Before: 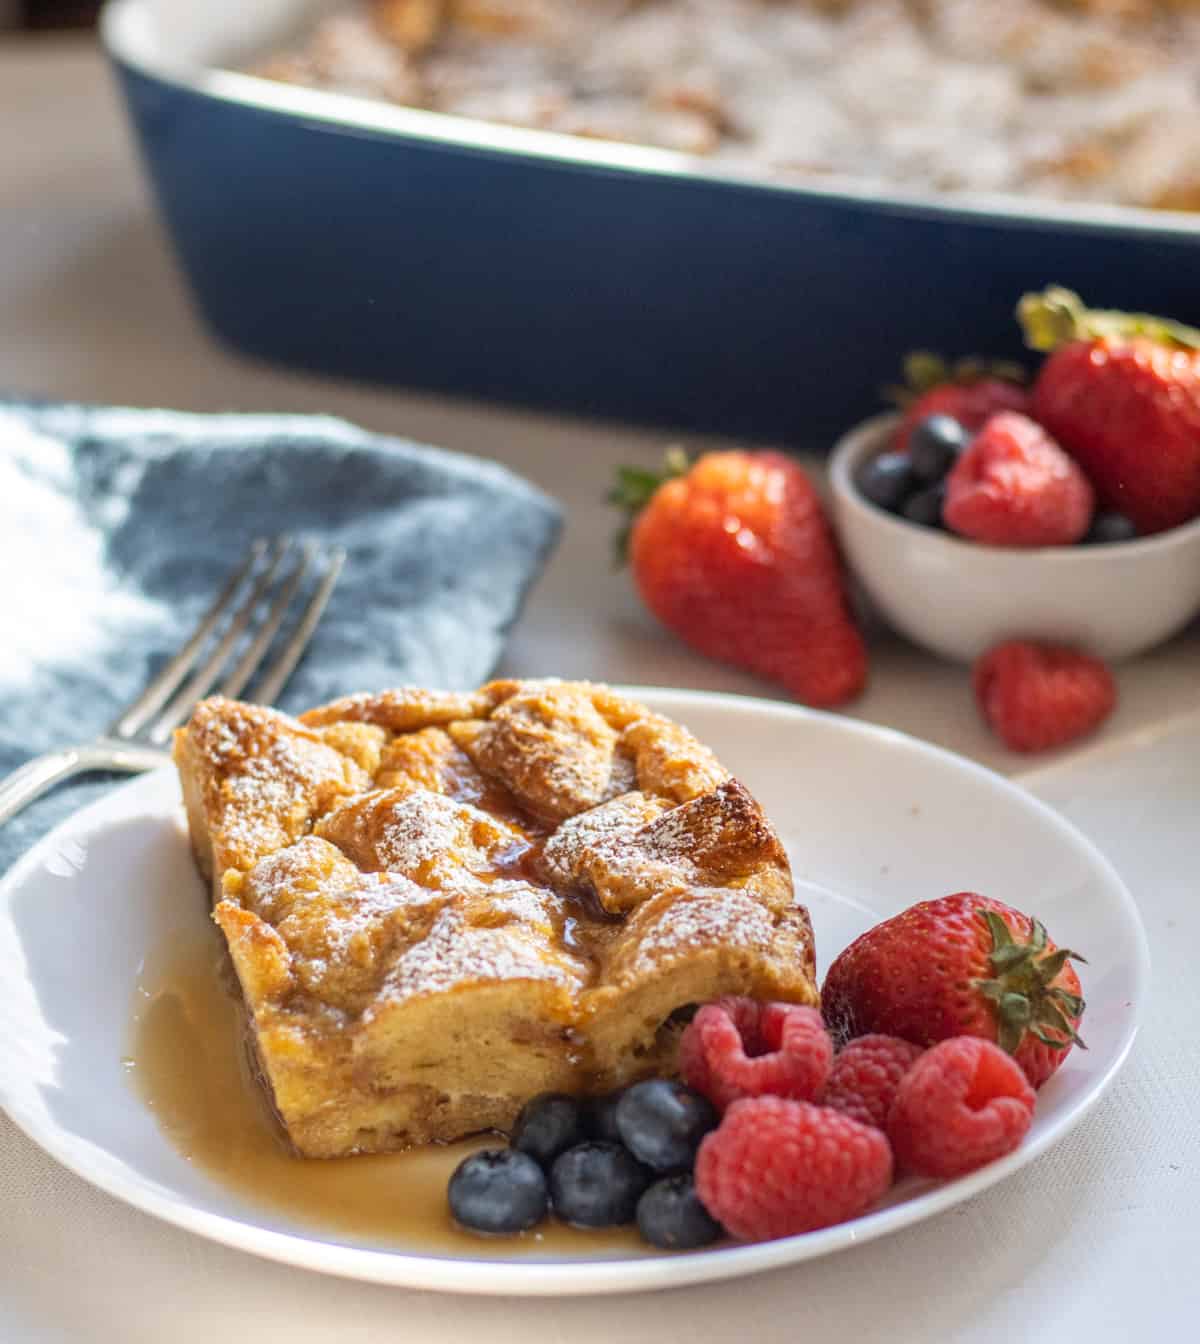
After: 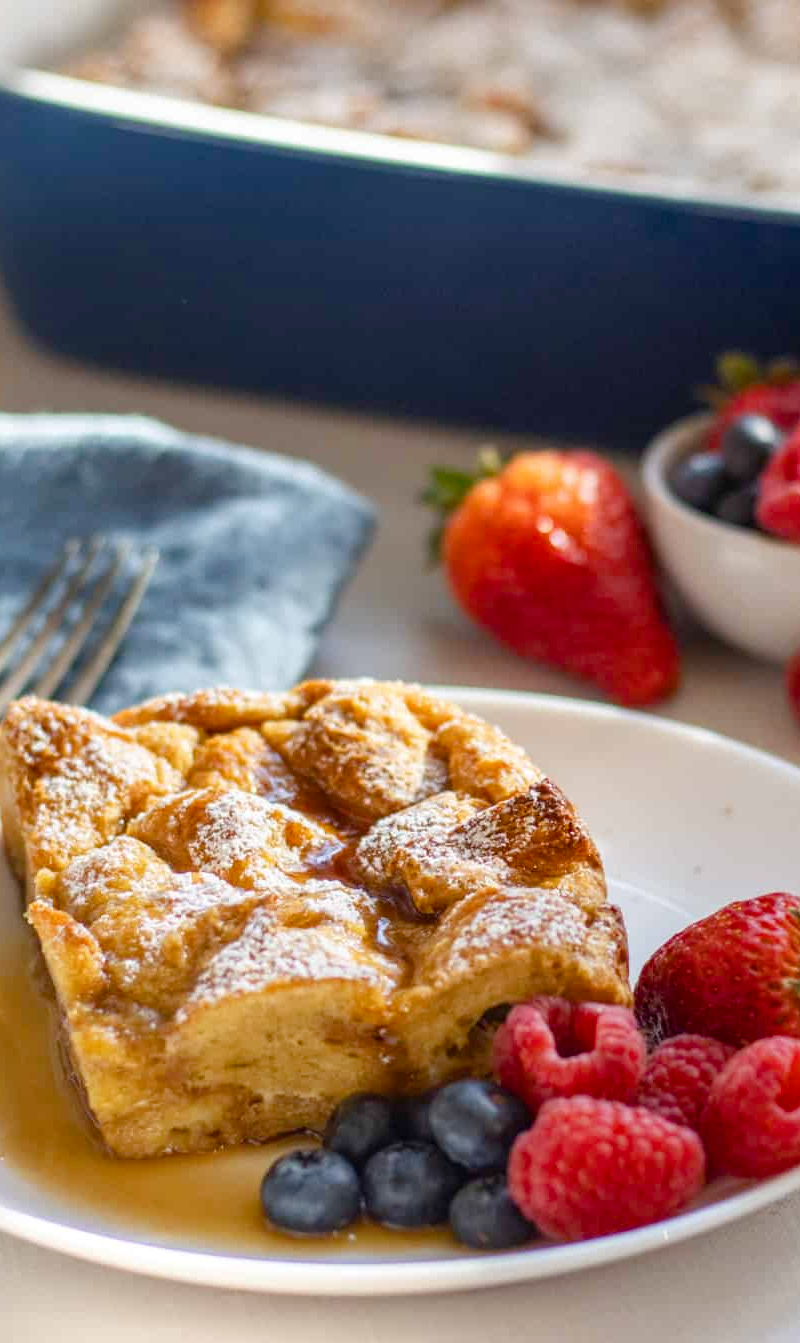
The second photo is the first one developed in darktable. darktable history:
crop and rotate: left 15.628%, right 17.693%
color balance rgb: perceptual saturation grading › global saturation 20%, perceptual saturation grading › highlights -25.08%, perceptual saturation grading › shadows 24.629%
